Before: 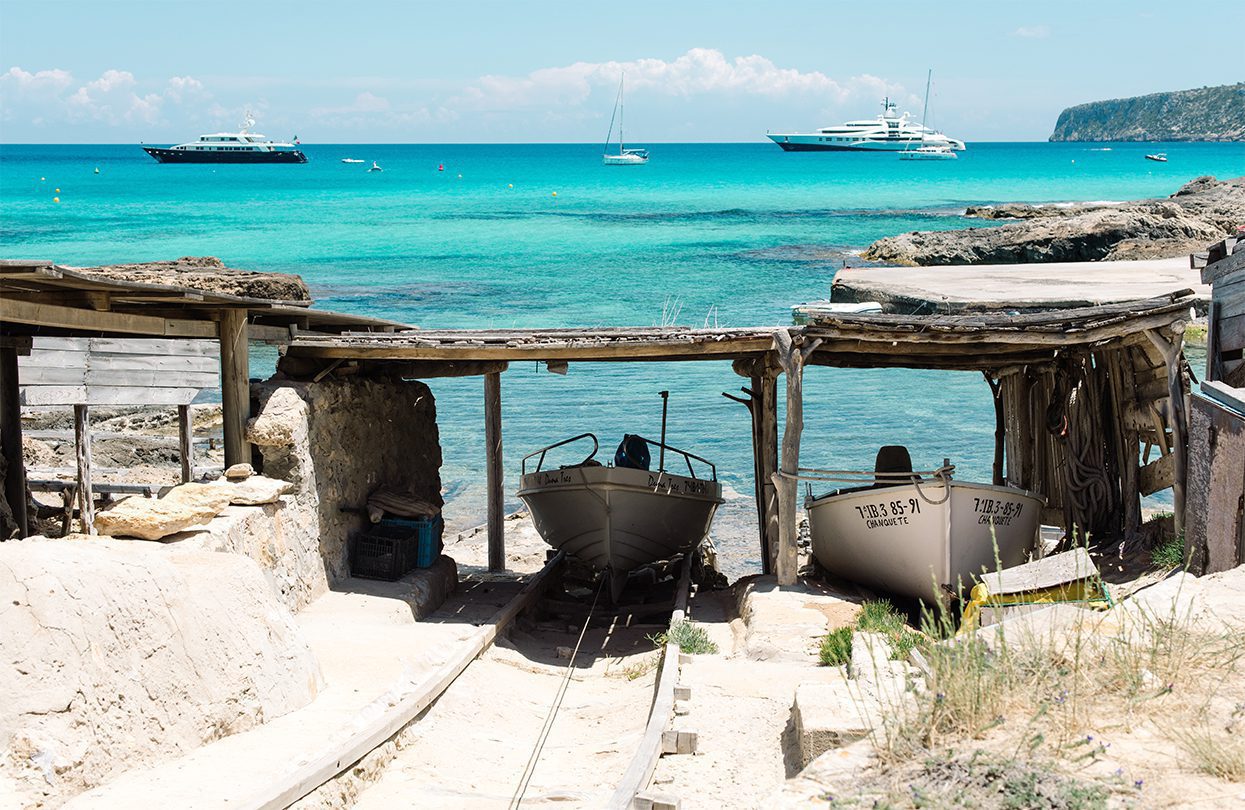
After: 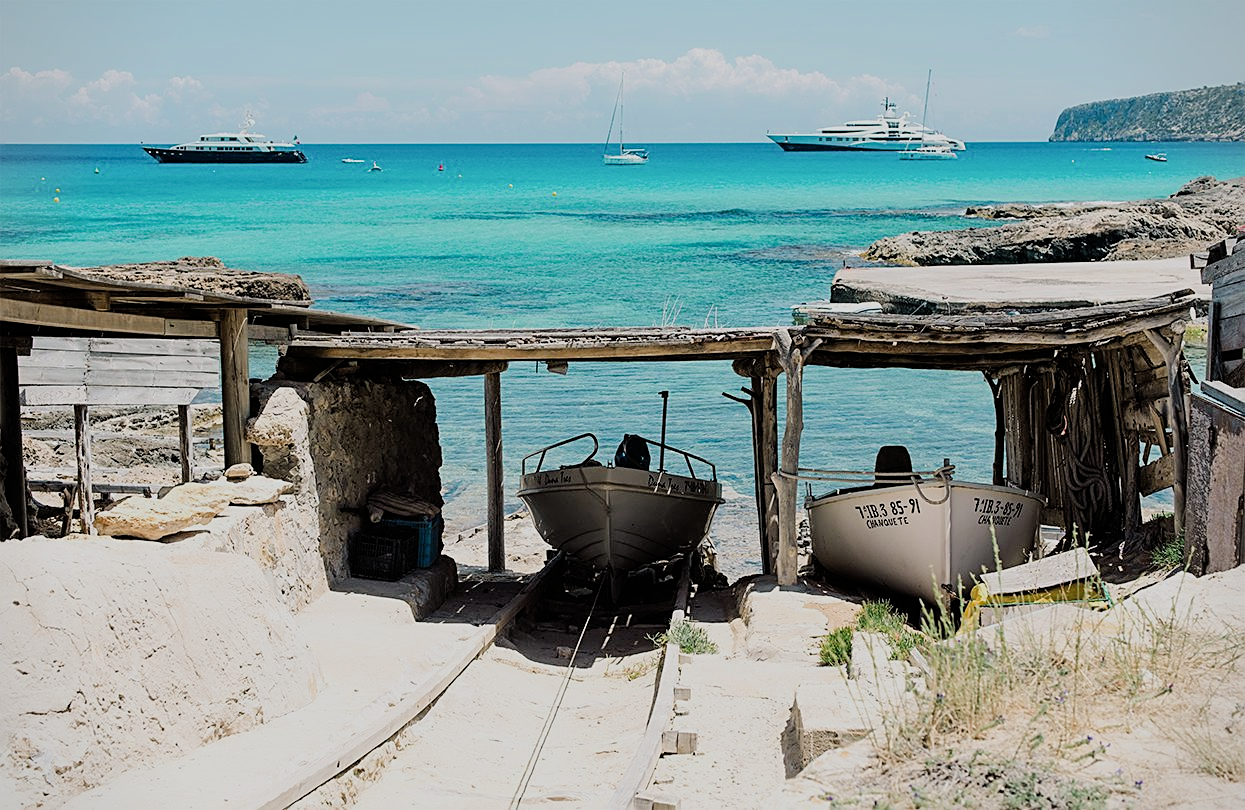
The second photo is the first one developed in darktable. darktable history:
sharpen: on, module defaults
filmic rgb: black relative exposure -7.65 EV, white relative exposure 4.56 EV, hardness 3.61, iterations of high-quality reconstruction 0
vignetting: fall-off start 92.32%, brightness -0.272, unbound false
